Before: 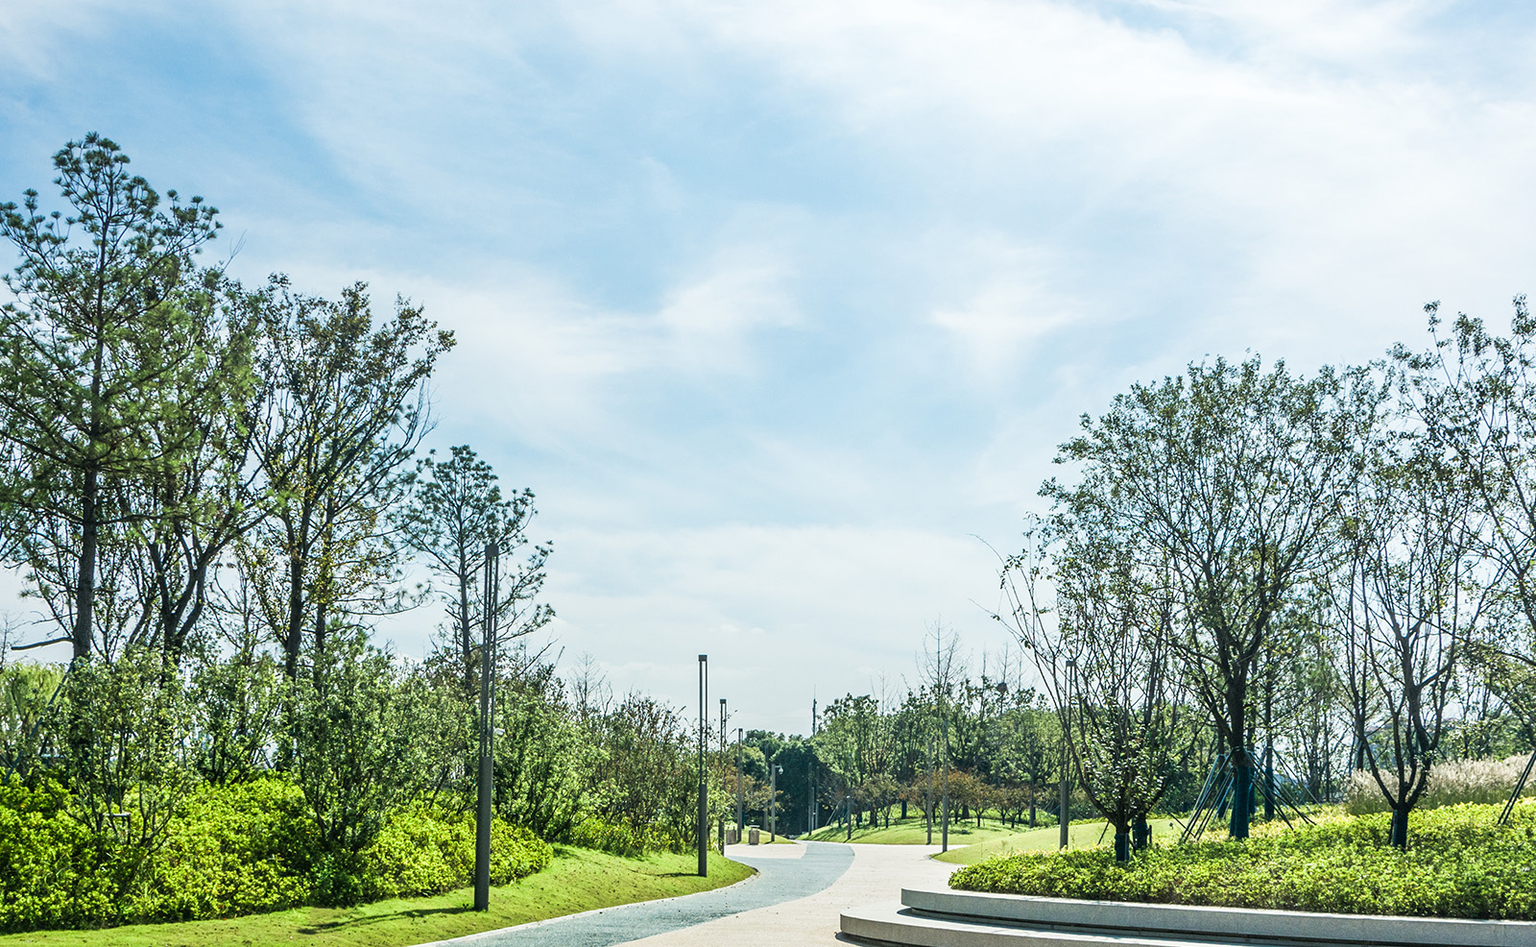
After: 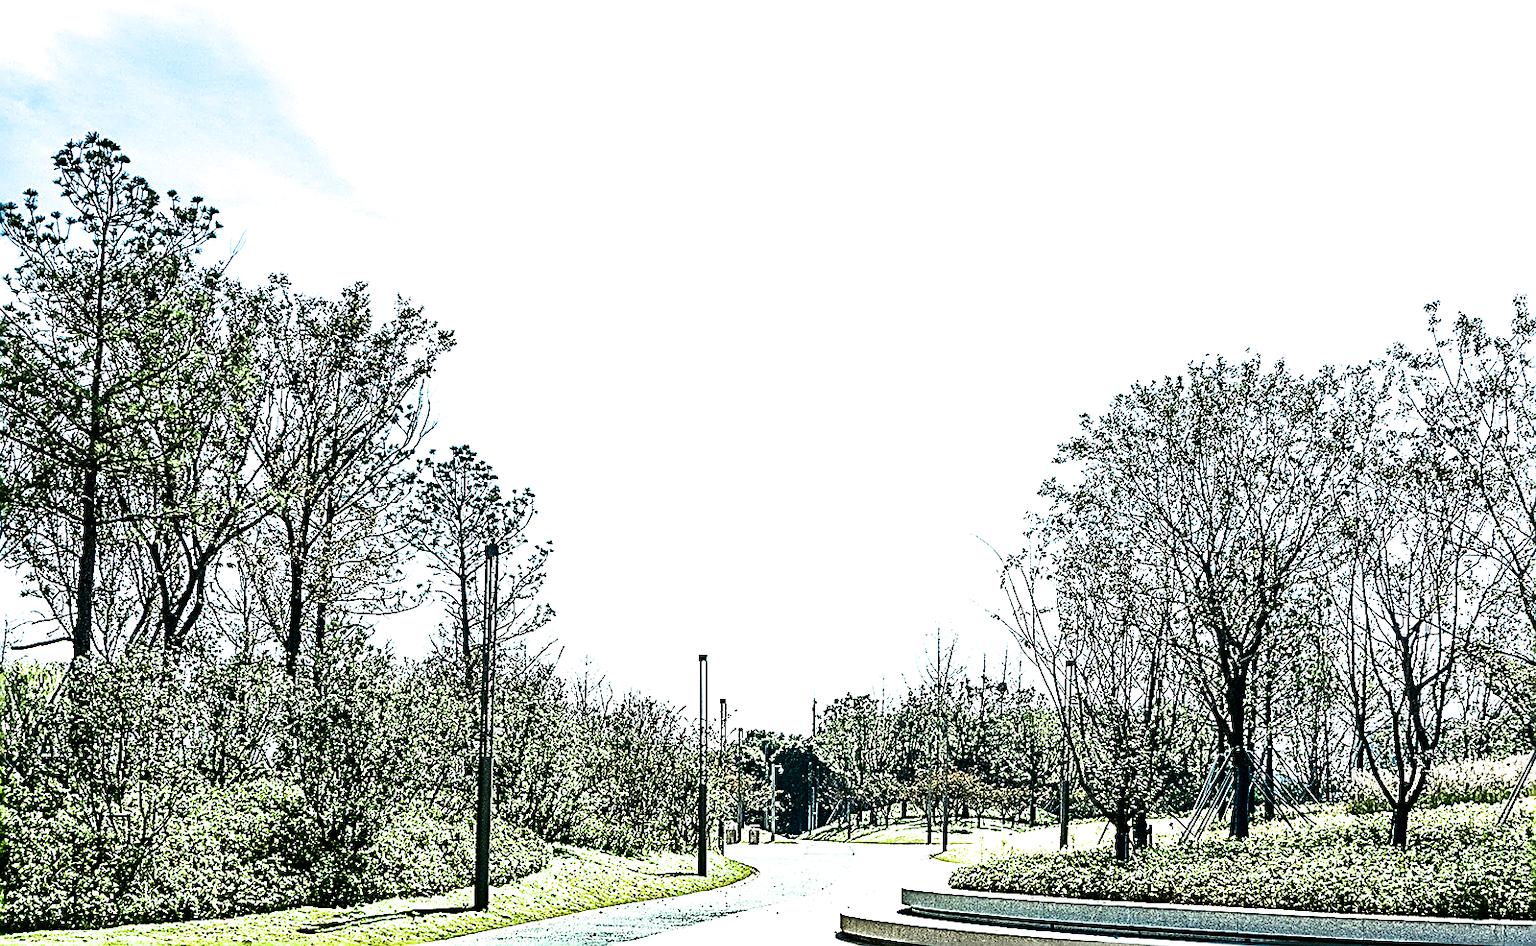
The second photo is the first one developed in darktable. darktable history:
haze removal: compatibility mode true, adaptive false
filmic rgb: black relative exposure -8.01 EV, white relative exposure 2.32 EV, hardness 6.61, color science v6 (2022), iterations of high-quality reconstruction 0
contrast brightness saturation: contrast 0.244, brightness -0.23, saturation 0.141
sharpen: amount 1.994
exposure: black level correction 0, exposure 0.695 EV, compensate highlight preservation false
